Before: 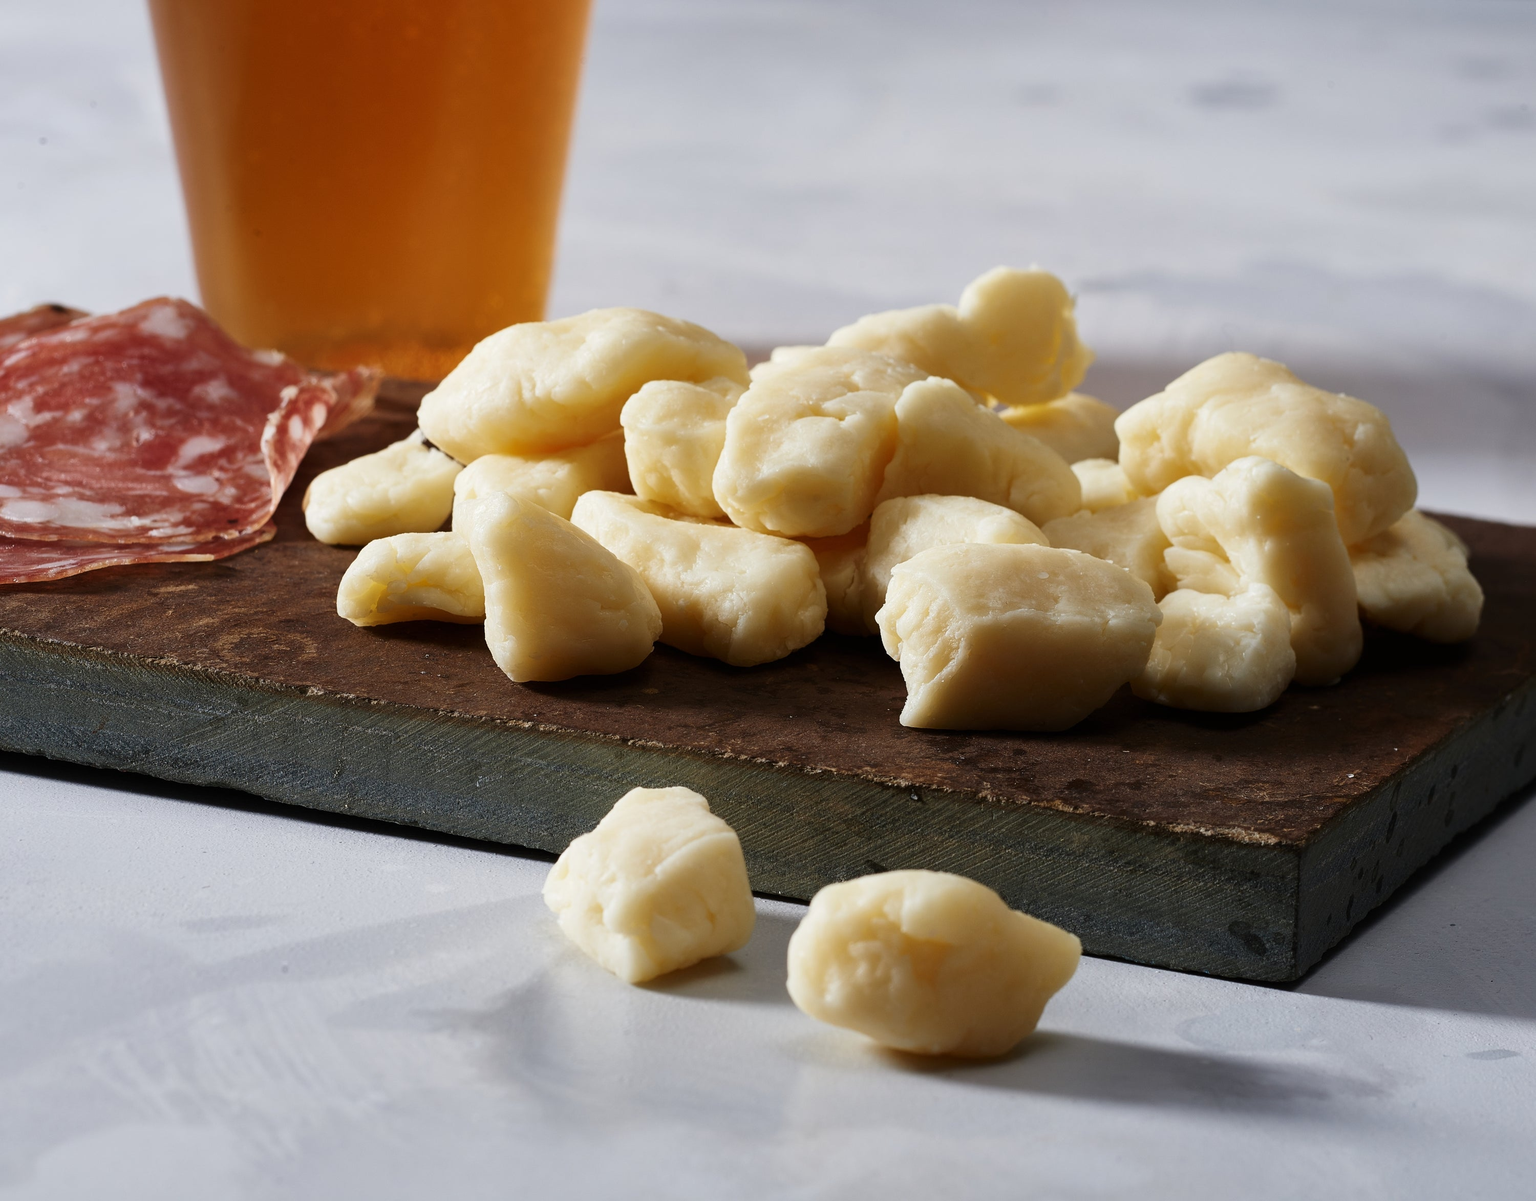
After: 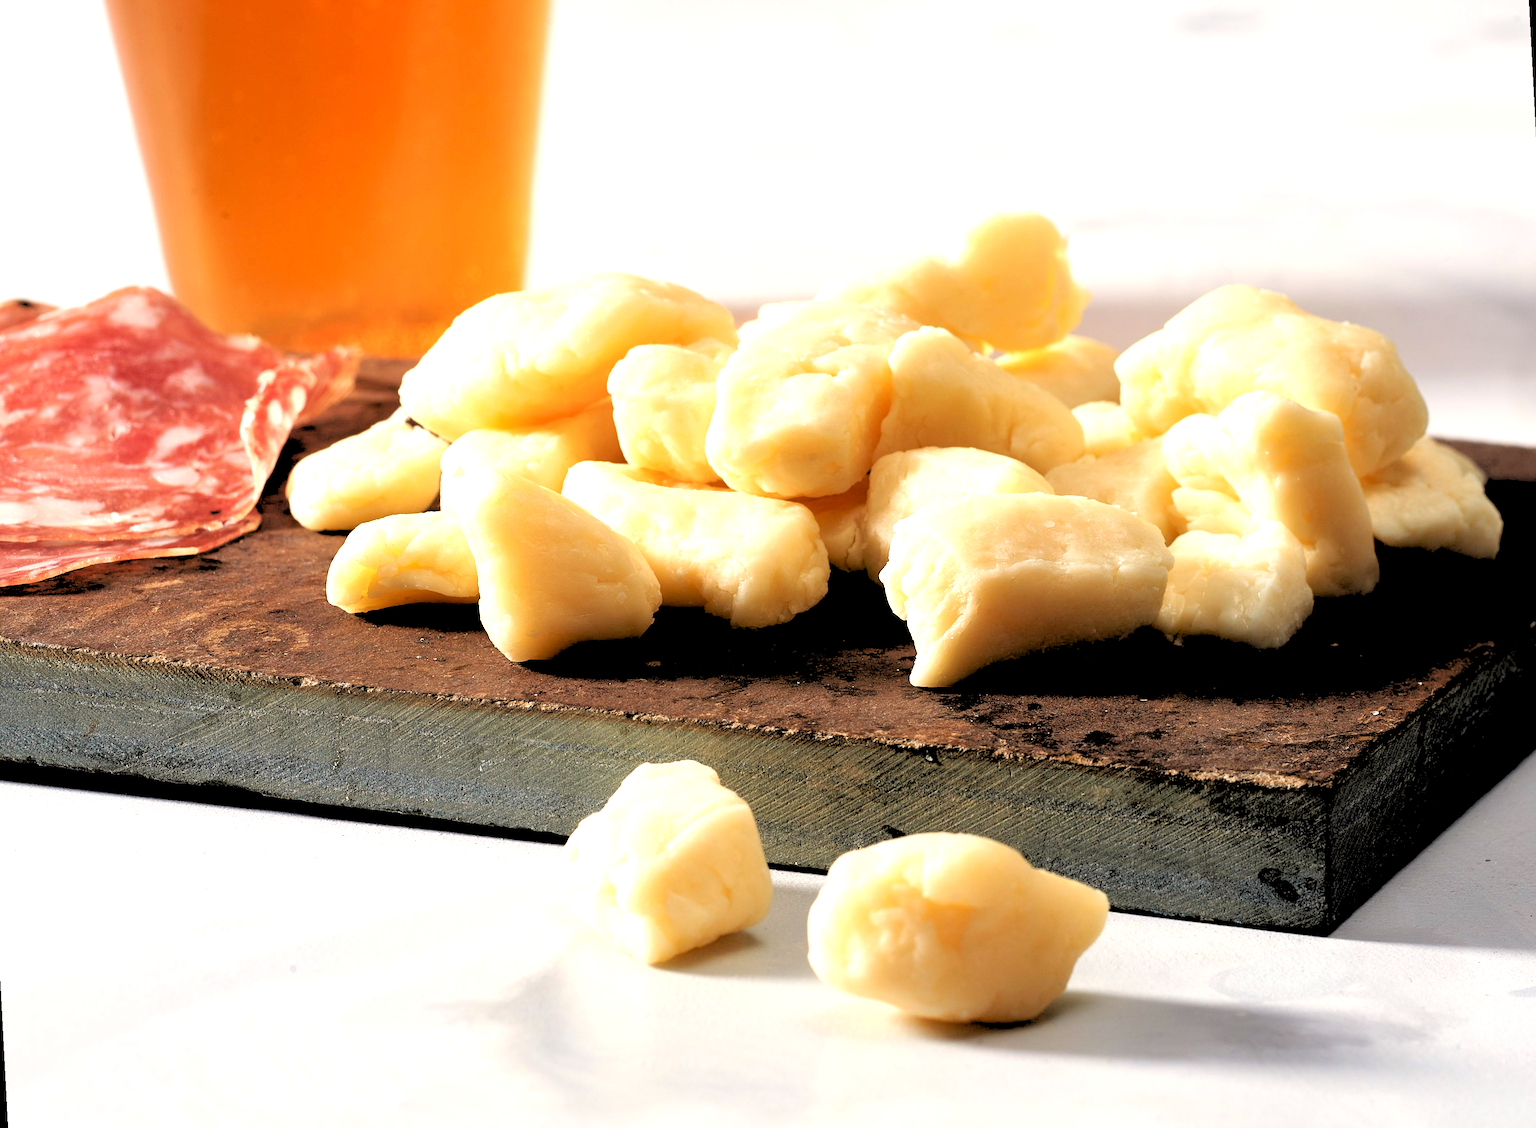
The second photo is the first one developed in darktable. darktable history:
white balance: red 1.045, blue 0.932
rotate and perspective: rotation -3°, crop left 0.031, crop right 0.968, crop top 0.07, crop bottom 0.93
rgb levels: levels [[0.027, 0.429, 0.996], [0, 0.5, 1], [0, 0.5, 1]]
exposure: black level correction 0.001, exposure 1.05 EV, compensate exposure bias true, compensate highlight preservation false
